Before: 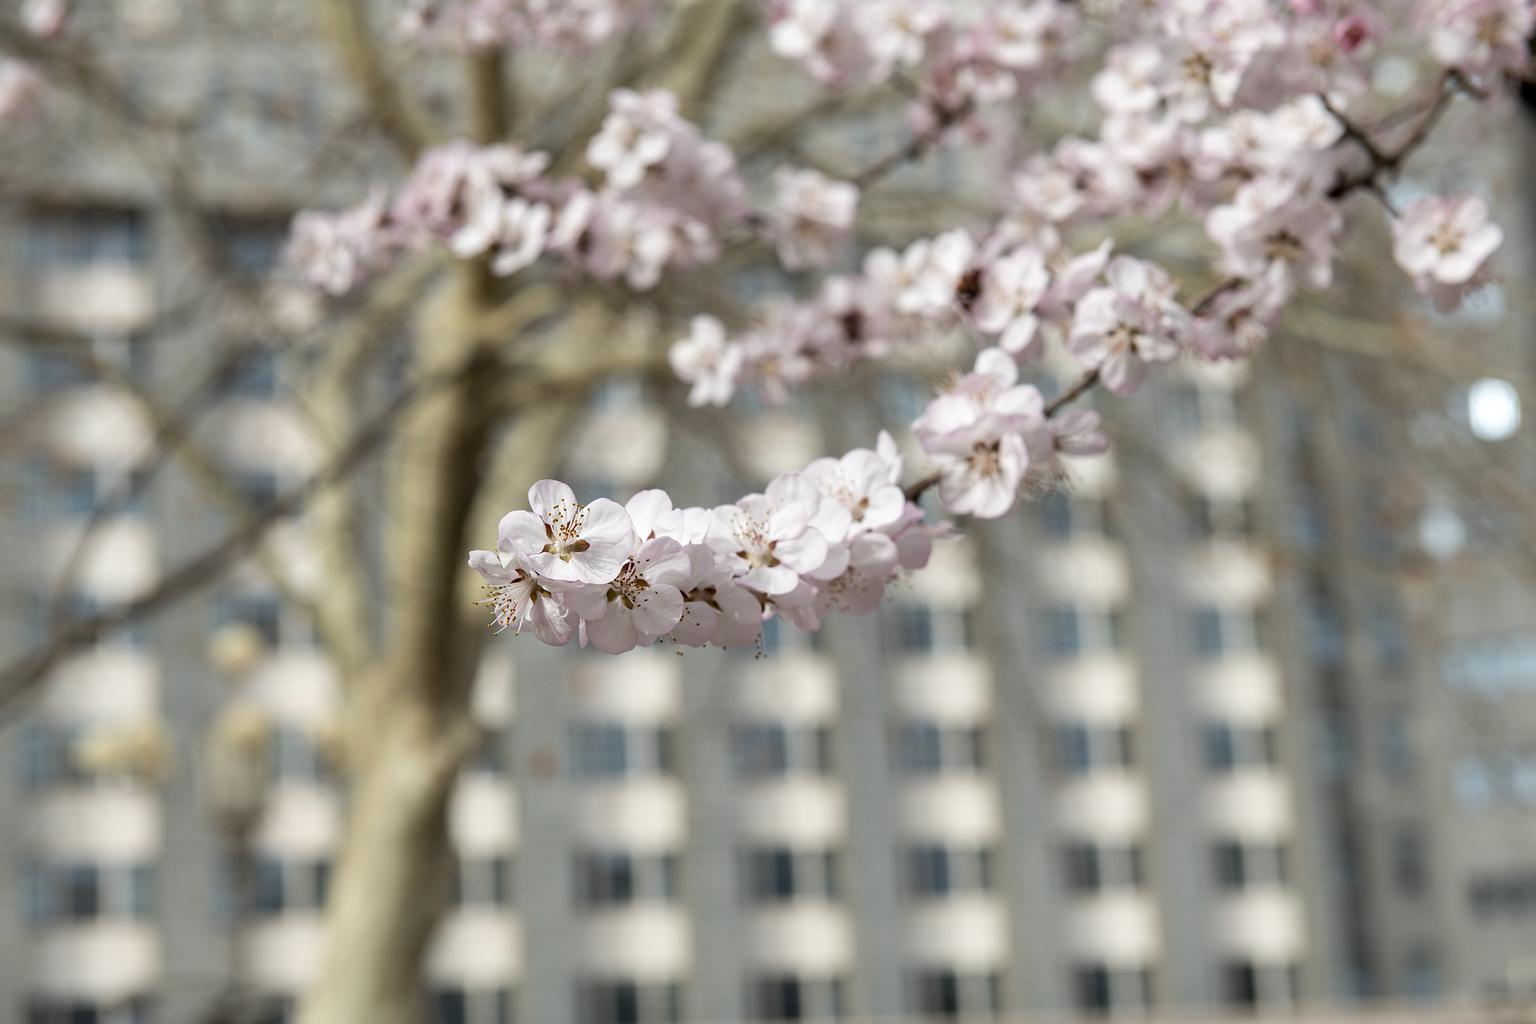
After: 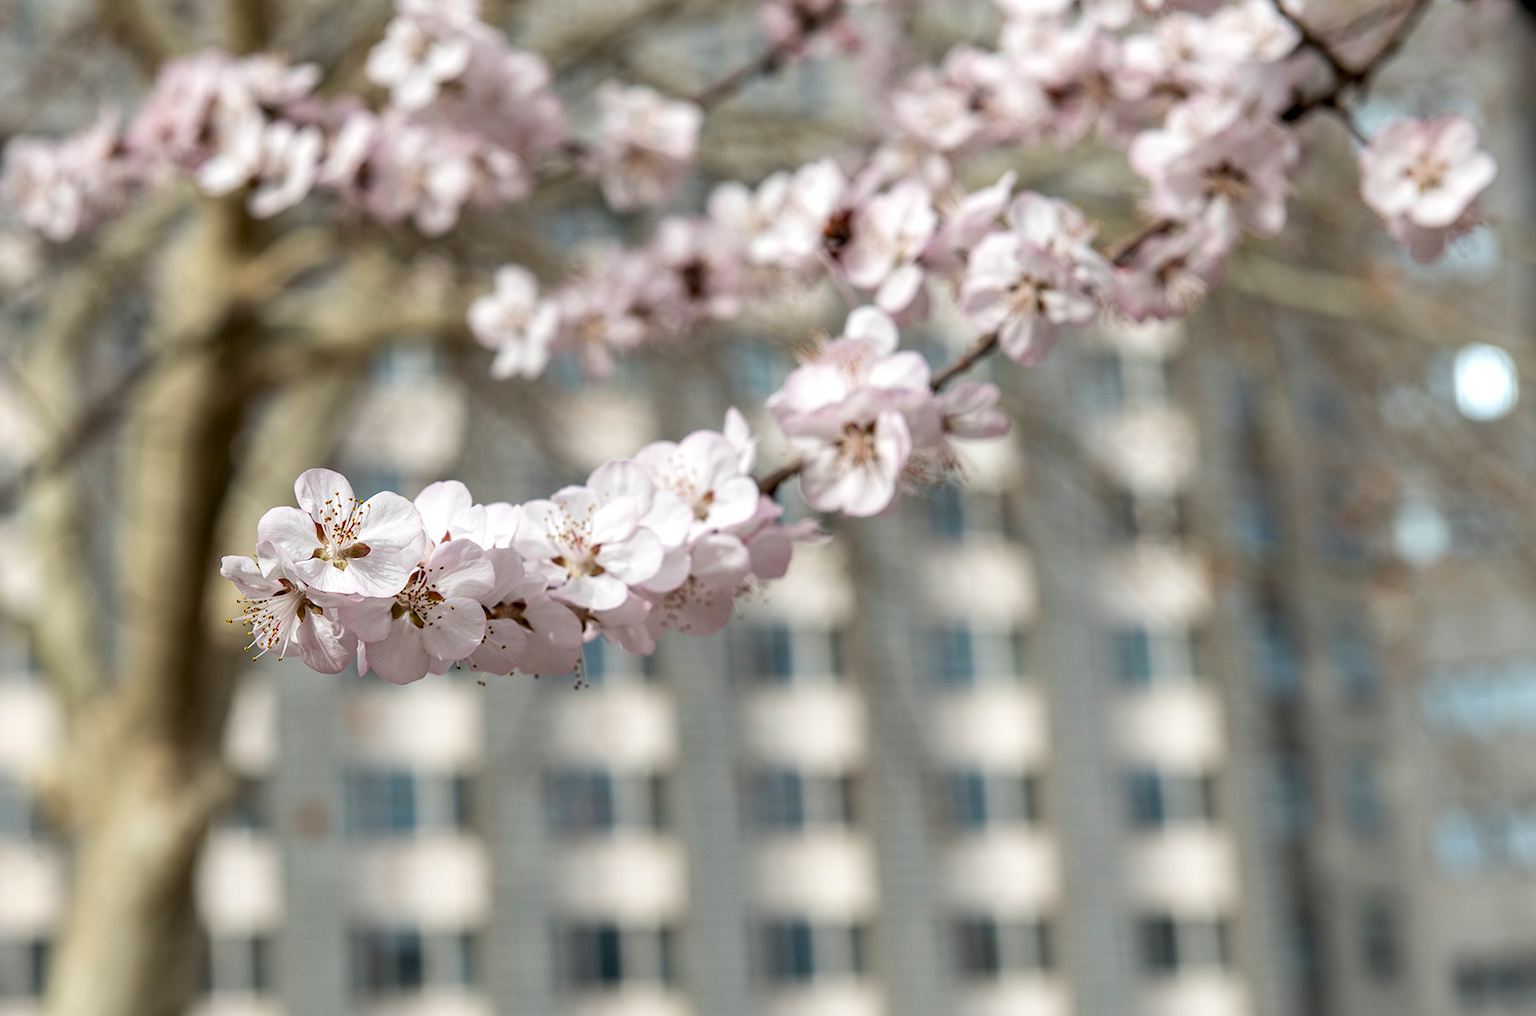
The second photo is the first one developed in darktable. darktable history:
local contrast: on, module defaults
crop: left 18.878%, top 9.725%, right 0%, bottom 9.767%
